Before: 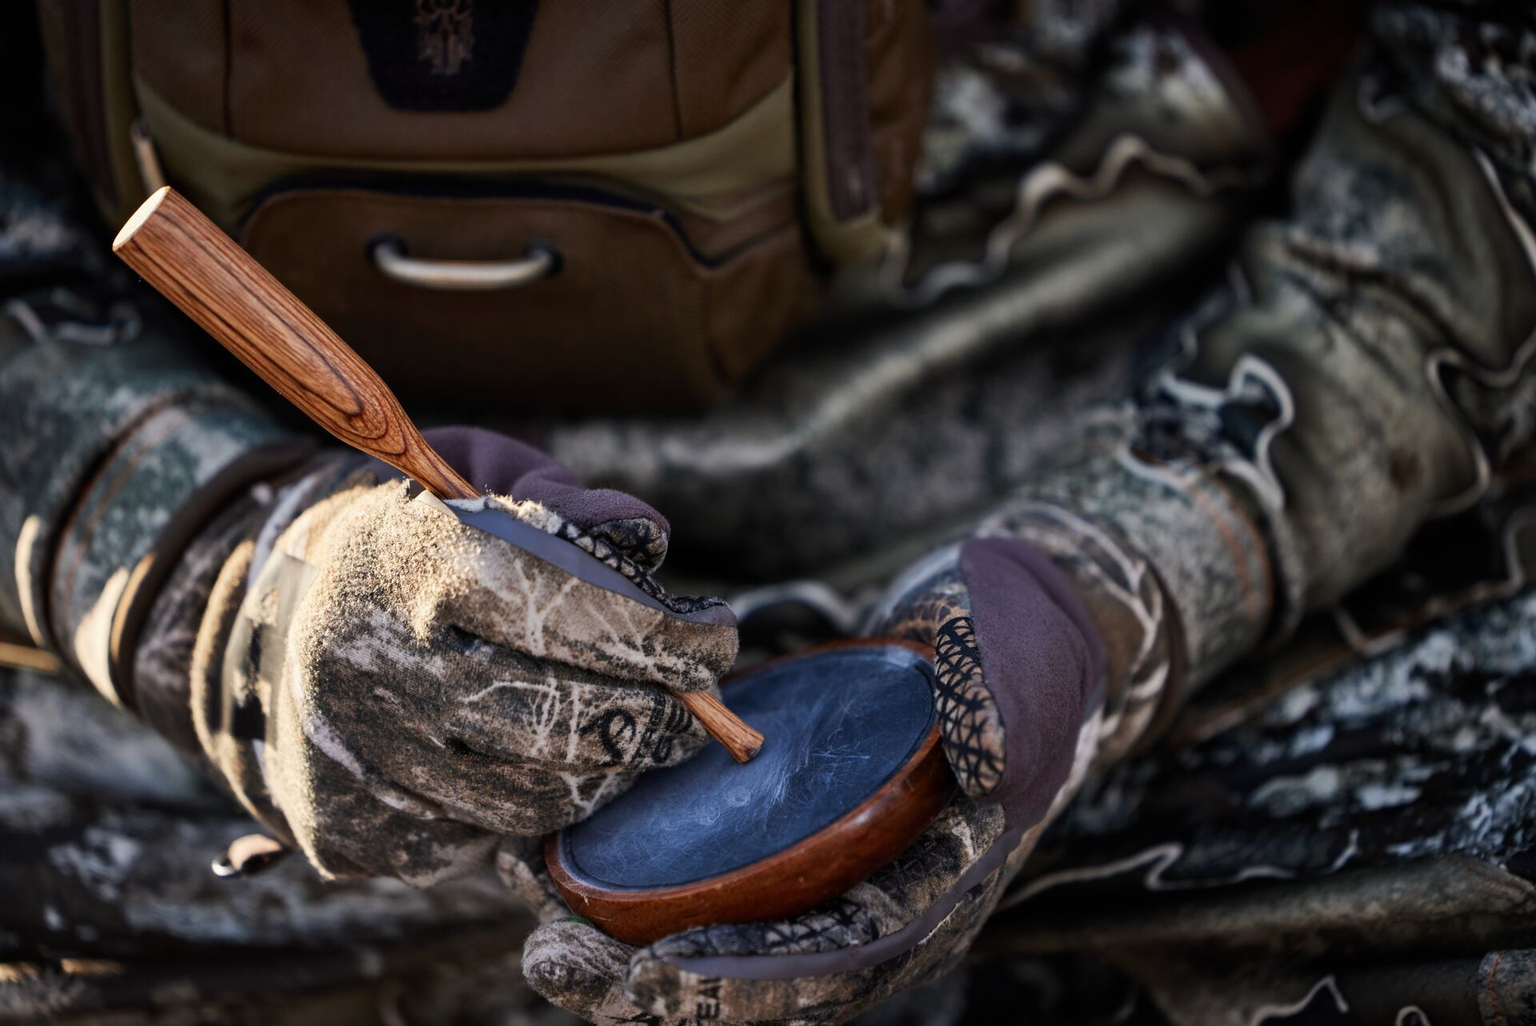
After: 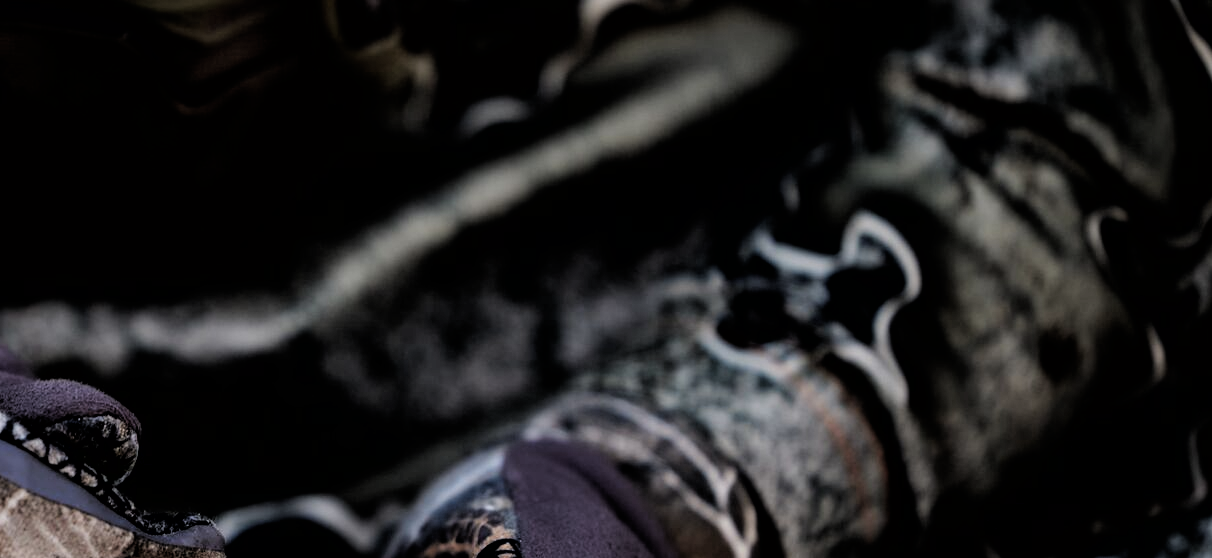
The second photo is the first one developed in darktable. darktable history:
crop: left 36.282%, top 18.115%, right 0.549%, bottom 38.352%
tone equalizer: edges refinement/feathering 500, mask exposure compensation -1.57 EV, preserve details no
filmic rgb: black relative exposure -3.66 EV, white relative exposure 2.44 EV, threshold 3.06 EV, hardness 3.28, color science v6 (2022), enable highlight reconstruction true
